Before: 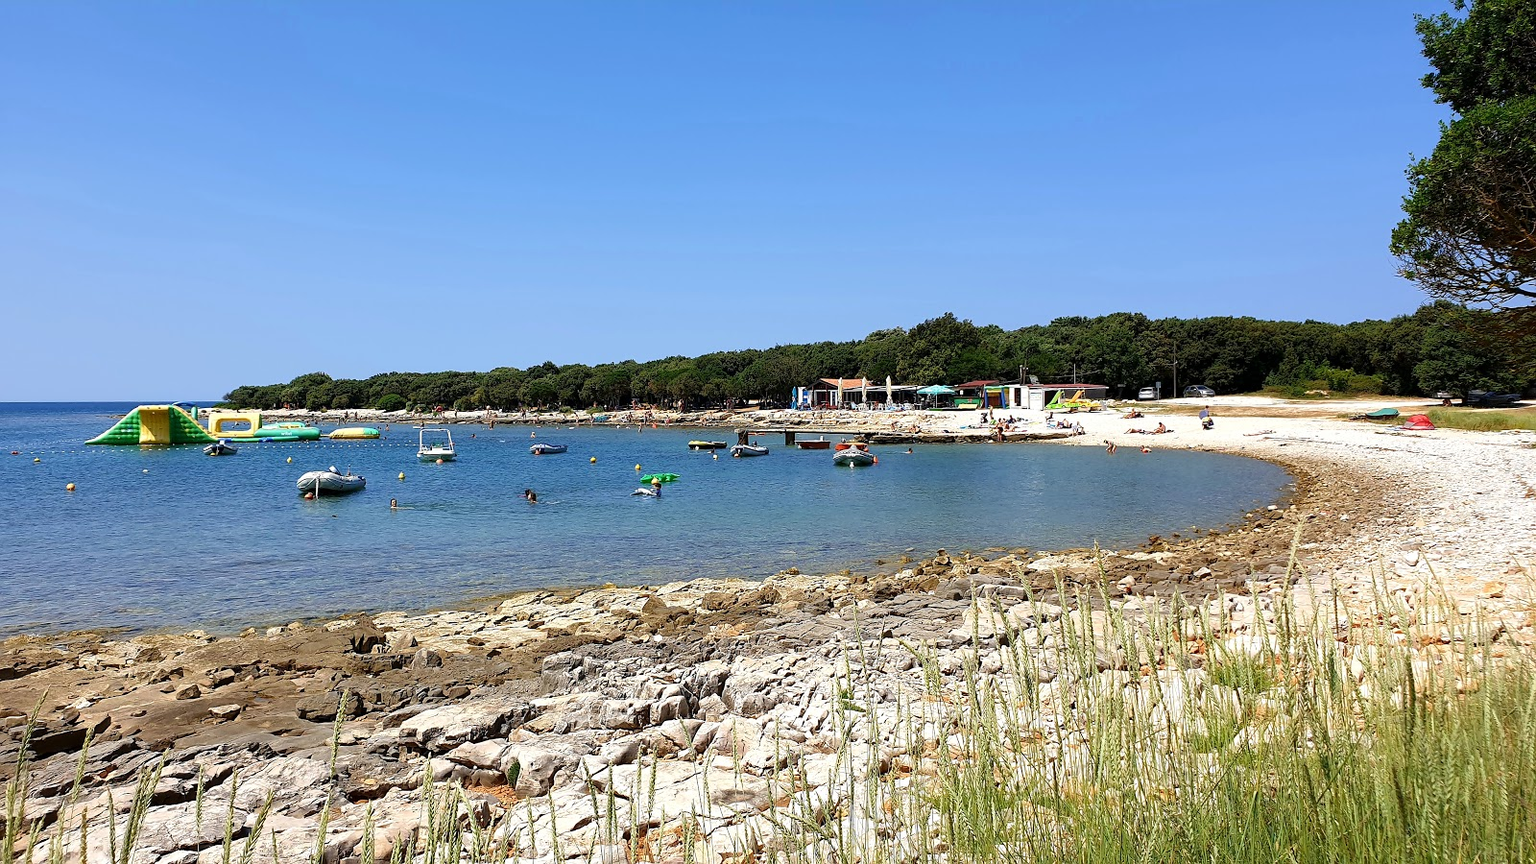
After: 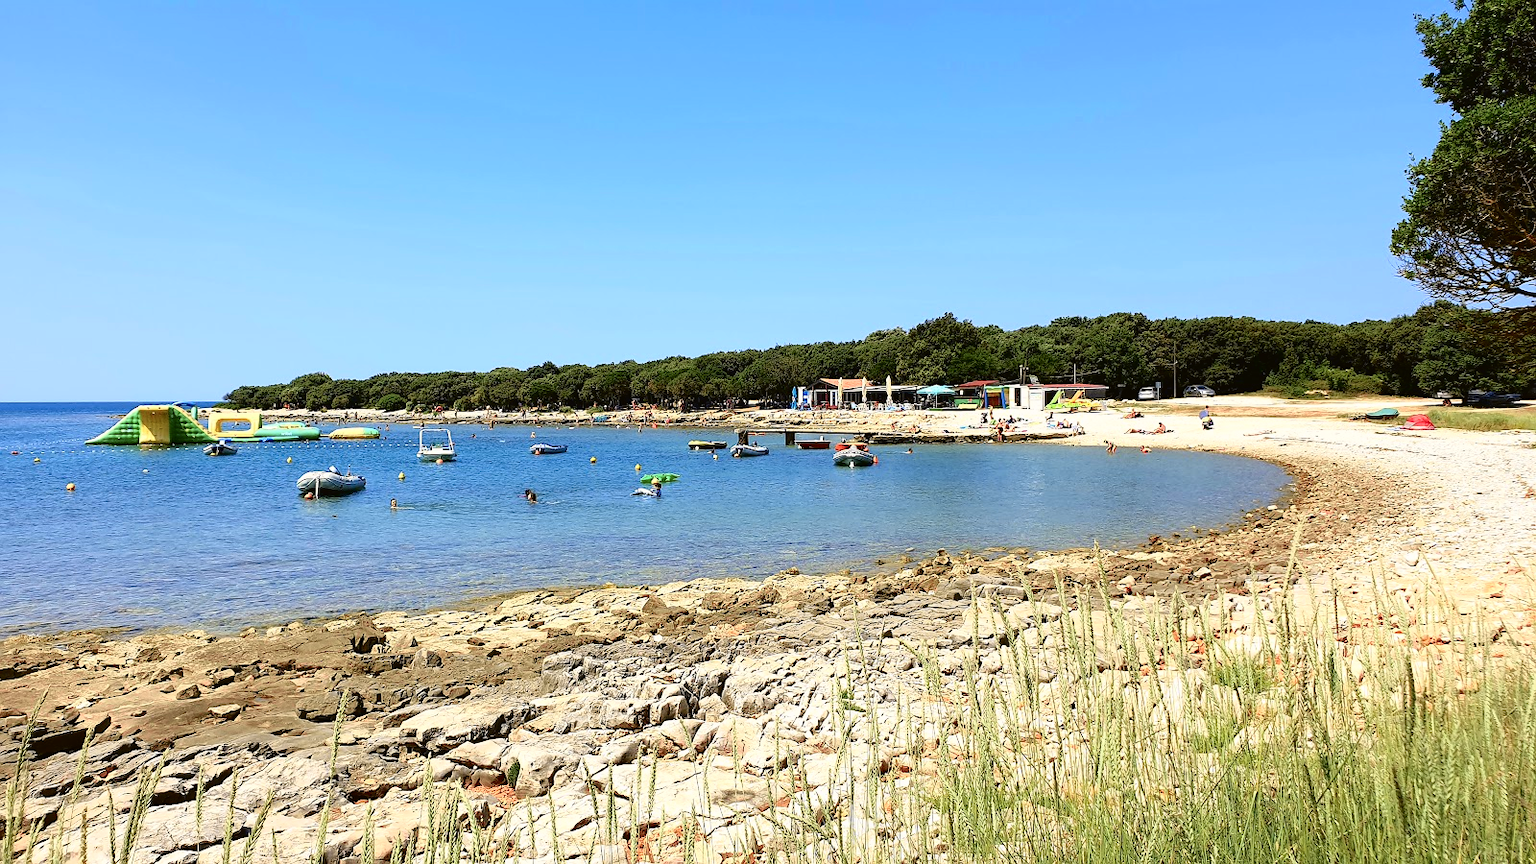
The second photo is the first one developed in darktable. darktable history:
exposure: exposure 0.2 EV, compensate highlight preservation false
tone curve: curves: ch0 [(0, 0.021) (0.049, 0.044) (0.152, 0.14) (0.328, 0.377) (0.473, 0.543) (0.663, 0.734) (0.84, 0.899) (1, 0.969)]; ch1 [(0, 0) (0.302, 0.331) (0.427, 0.433) (0.472, 0.47) (0.502, 0.503) (0.527, 0.524) (0.564, 0.591) (0.602, 0.632) (0.677, 0.701) (0.859, 0.885) (1, 1)]; ch2 [(0, 0) (0.33, 0.301) (0.447, 0.44) (0.487, 0.496) (0.502, 0.516) (0.535, 0.563) (0.565, 0.6) (0.618, 0.629) (1, 1)], color space Lab, independent channels, preserve colors none
